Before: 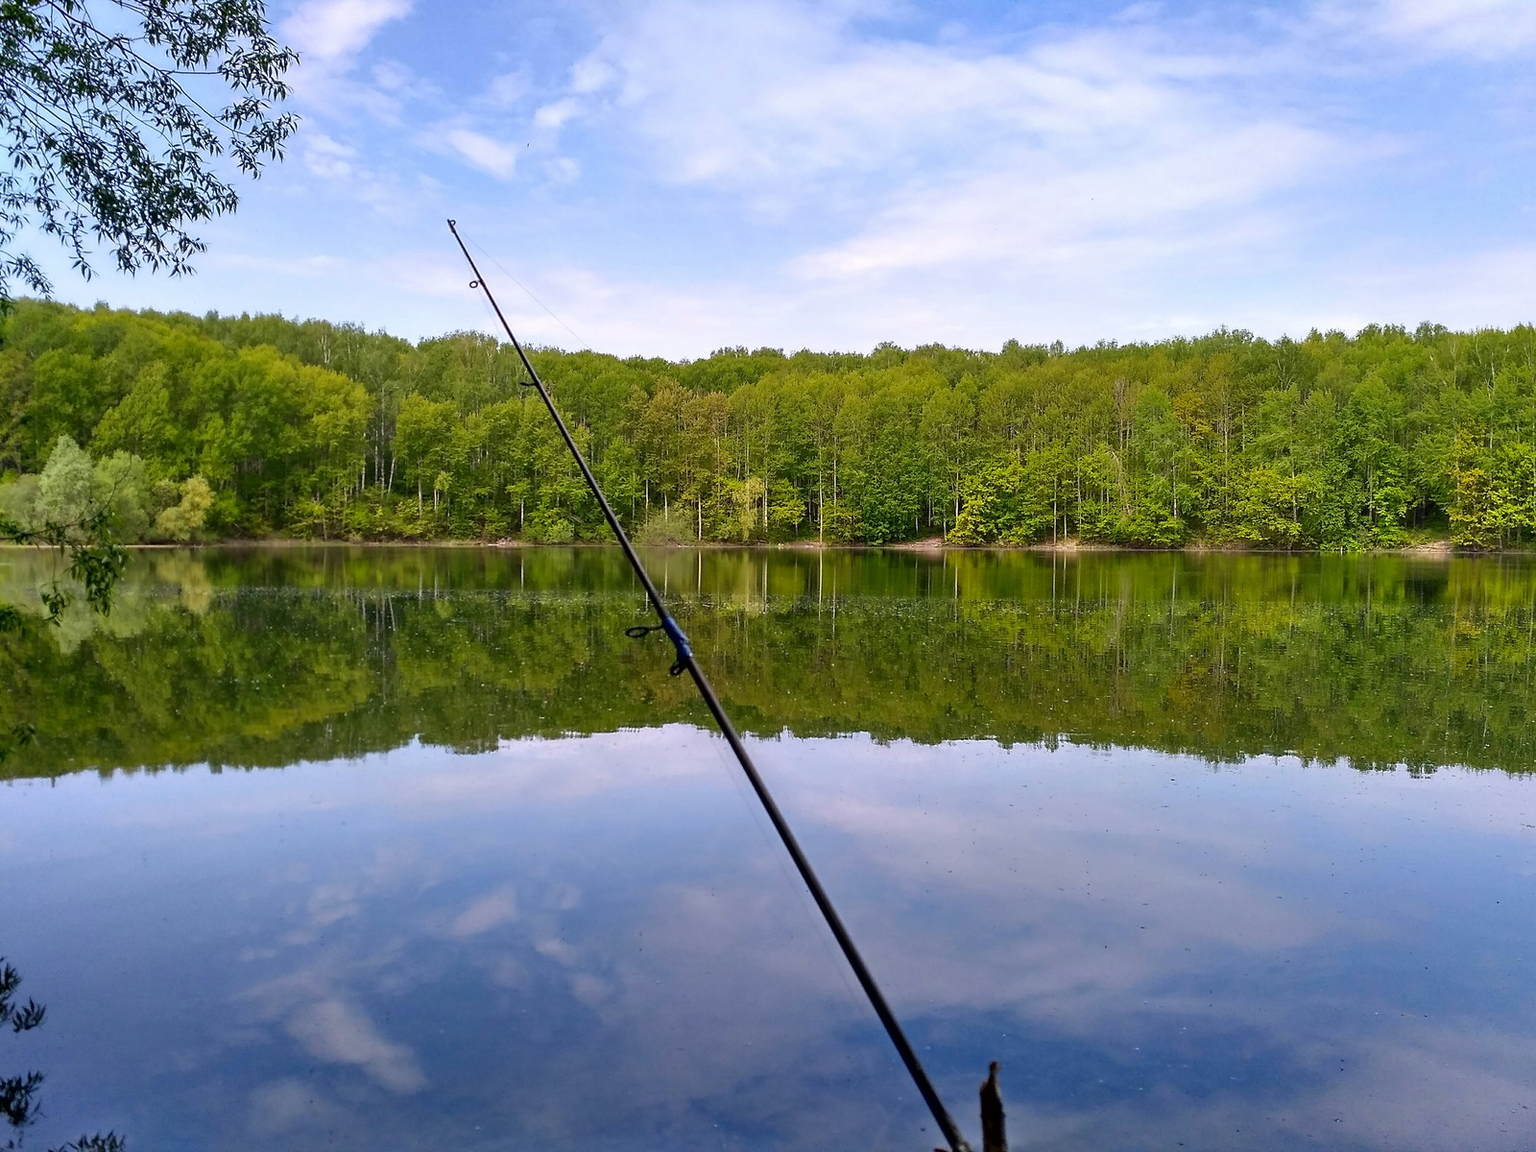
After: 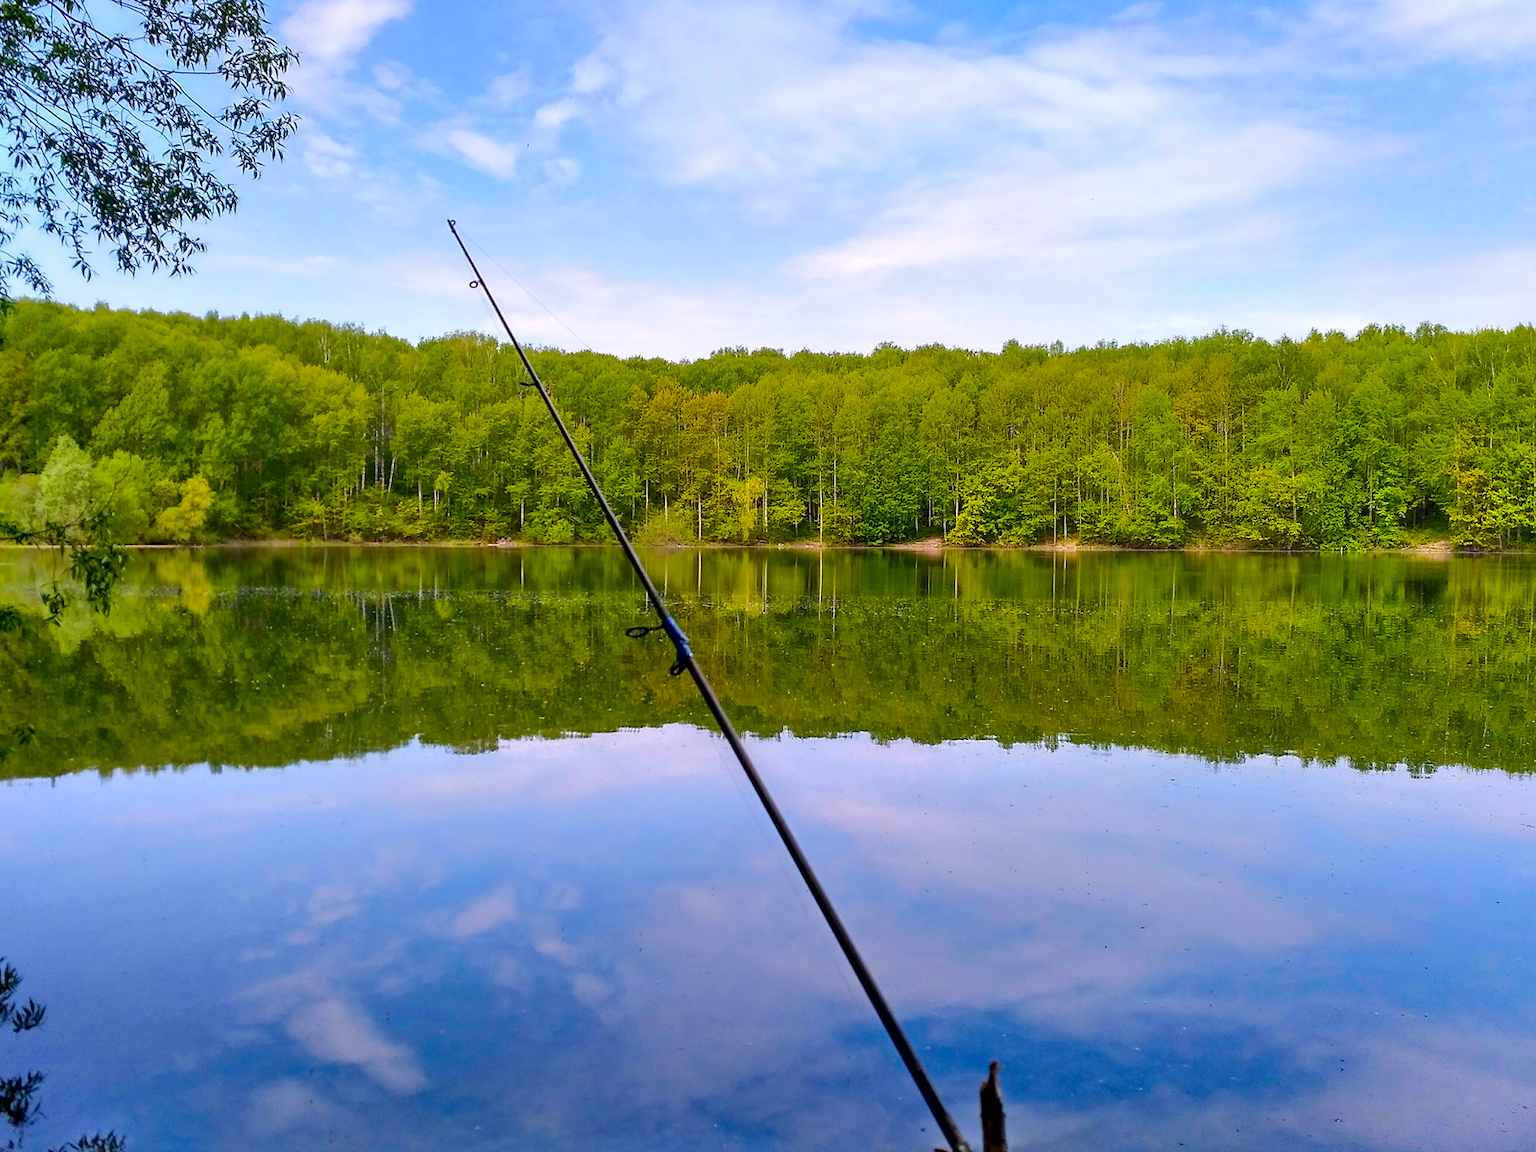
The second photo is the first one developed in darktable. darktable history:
color balance rgb: perceptual saturation grading › global saturation 25.48%, perceptual brilliance grading › mid-tones 10.856%, perceptual brilliance grading › shadows 15.109%, global vibrance 27.082%
